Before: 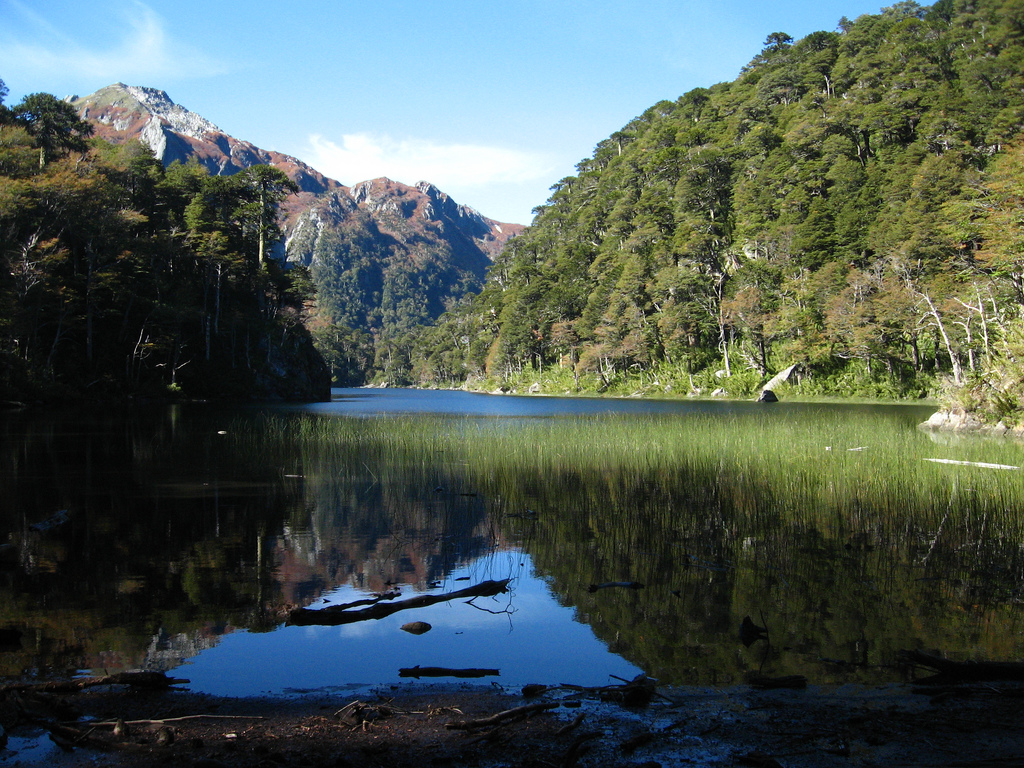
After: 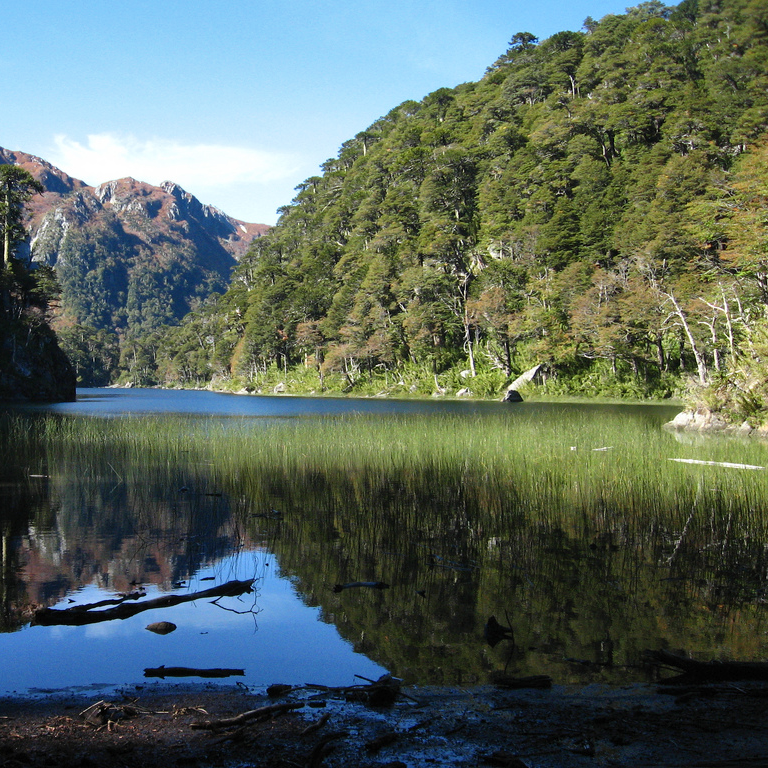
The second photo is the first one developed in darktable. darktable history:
shadows and highlights: shadows 36.57, highlights -26.87, soften with gaussian
crop and rotate: left 24.975%
